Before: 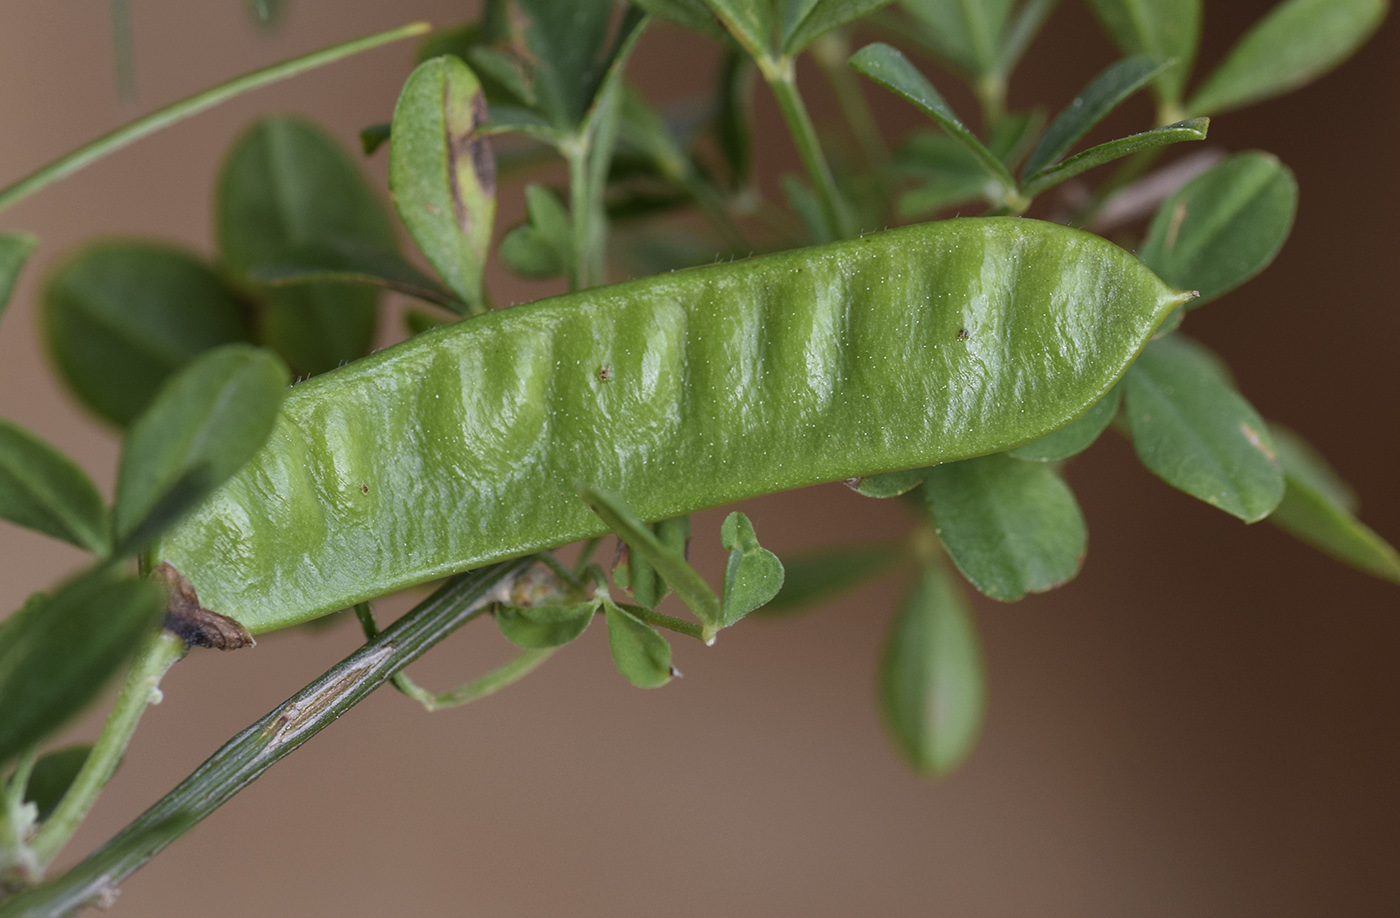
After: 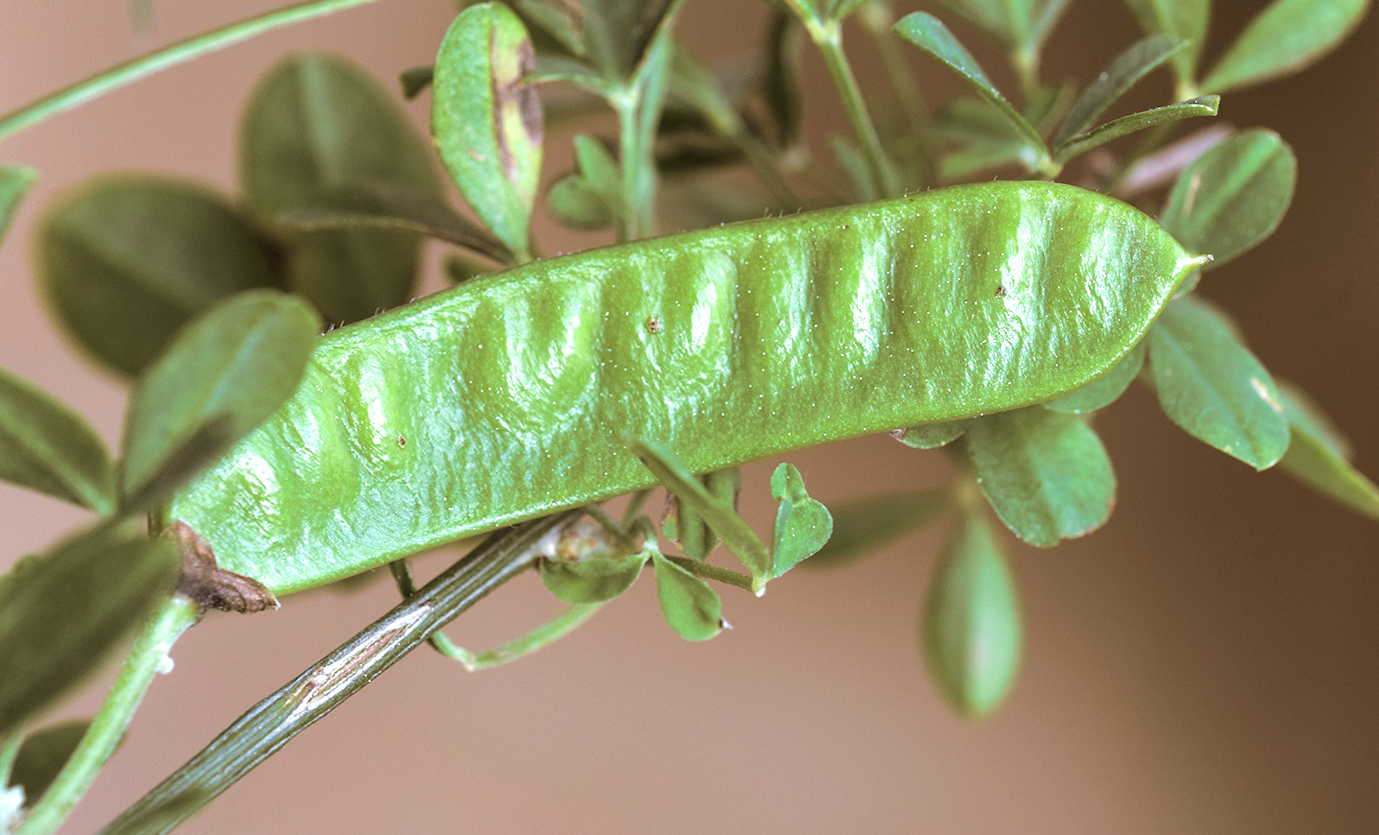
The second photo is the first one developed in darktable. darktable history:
exposure: black level correction 0, exposure 1.1 EV, compensate exposure bias true, compensate highlight preservation false
white balance: red 0.954, blue 1.079
split-toning: shadows › hue 37.98°, highlights › hue 185.58°, balance -55.261
rotate and perspective: rotation -0.013°, lens shift (vertical) -0.027, lens shift (horizontal) 0.178, crop left 0.016, crop right 0.989, crop top 0.082, crop bottom 0.918
